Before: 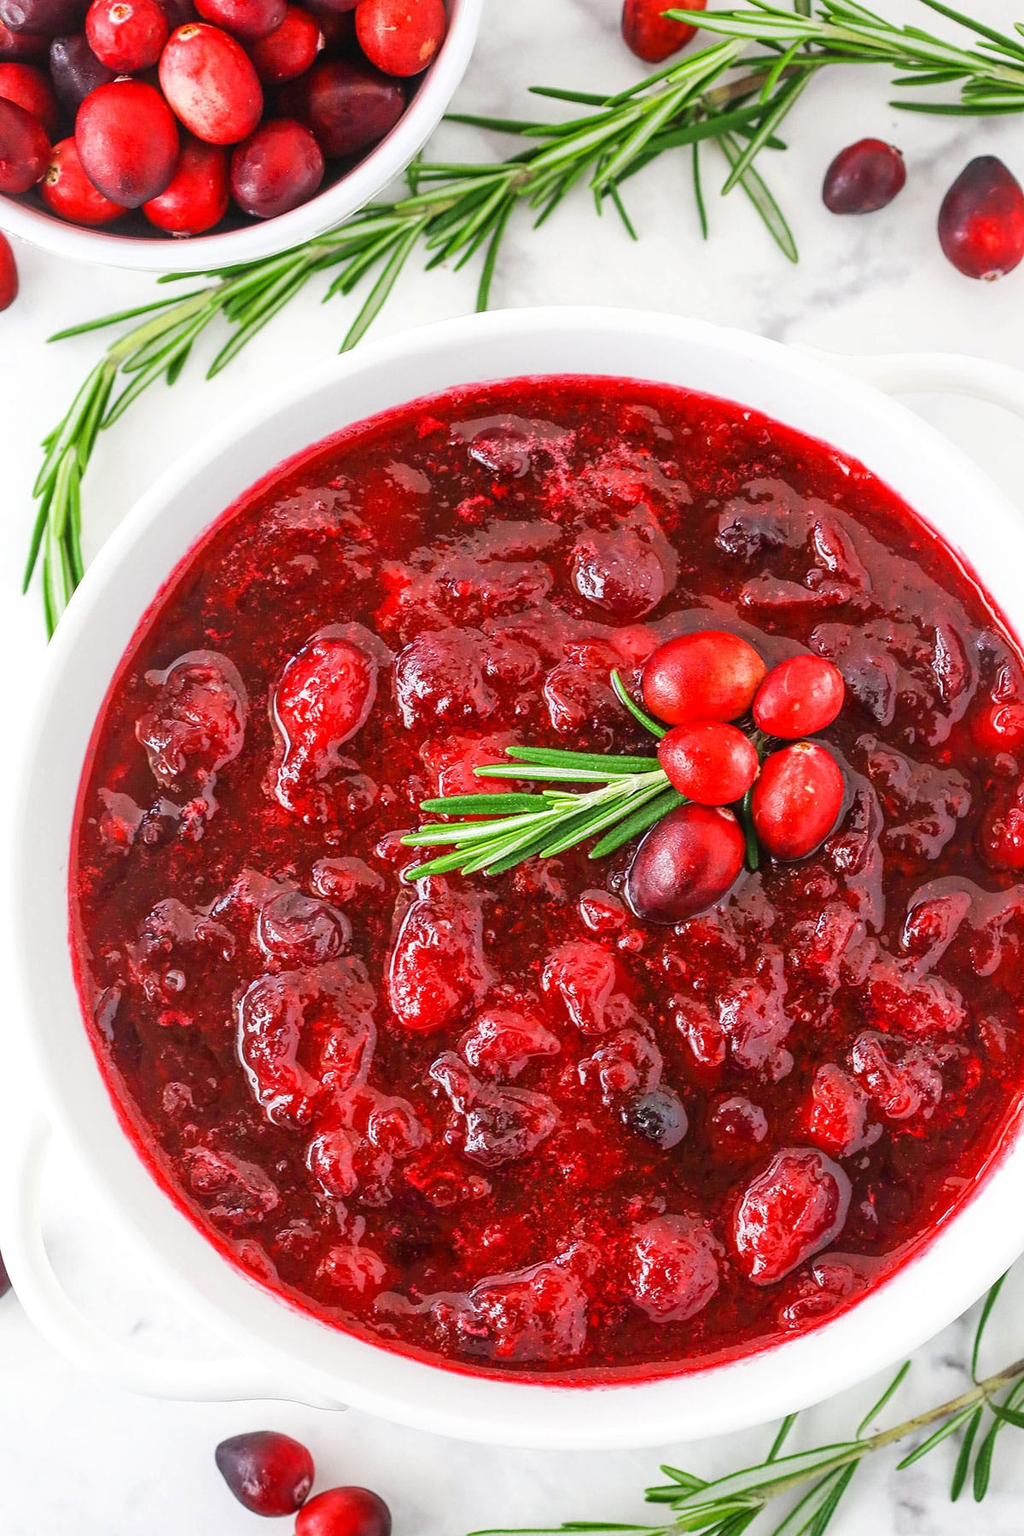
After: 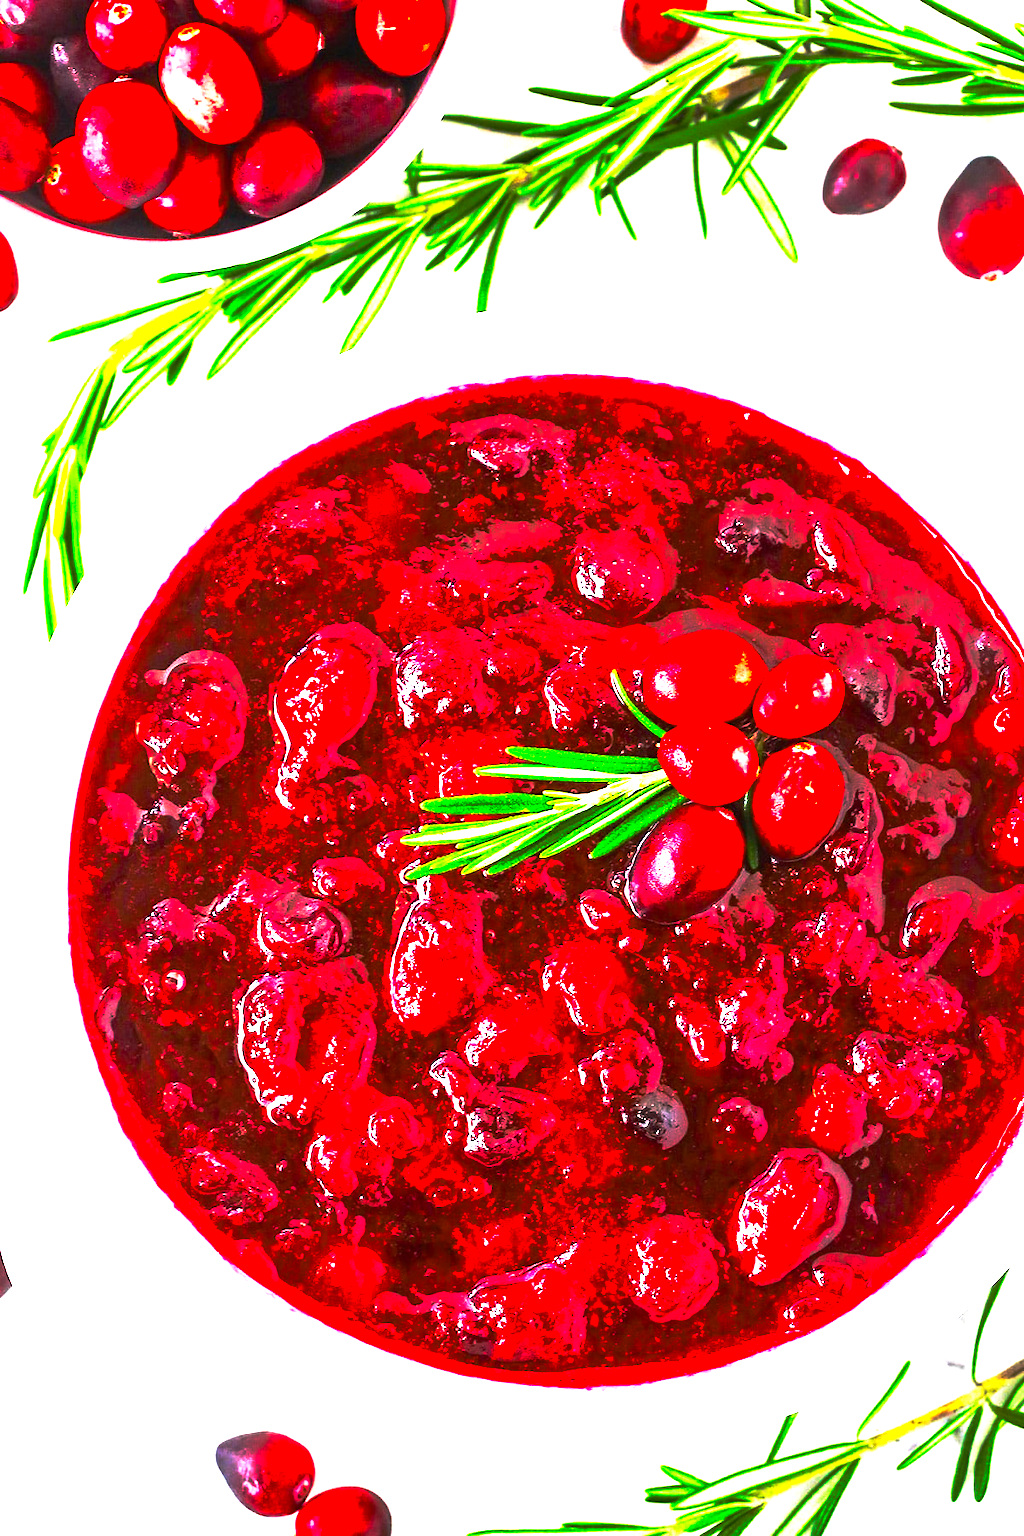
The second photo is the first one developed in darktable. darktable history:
color balance rgb: power › hue 61.27°, linear chroma grading › global chroma 9.954%, perceptual saturation grading › global saturation 30.68%
exposure: black level correction 0, exposure 1.604 EV, compensate highlight preservation false
base curve: curves: ch0 [(0, 0) (0.564, 0.291) (0.802, 0.731) (1, 1)], preserve colors none
